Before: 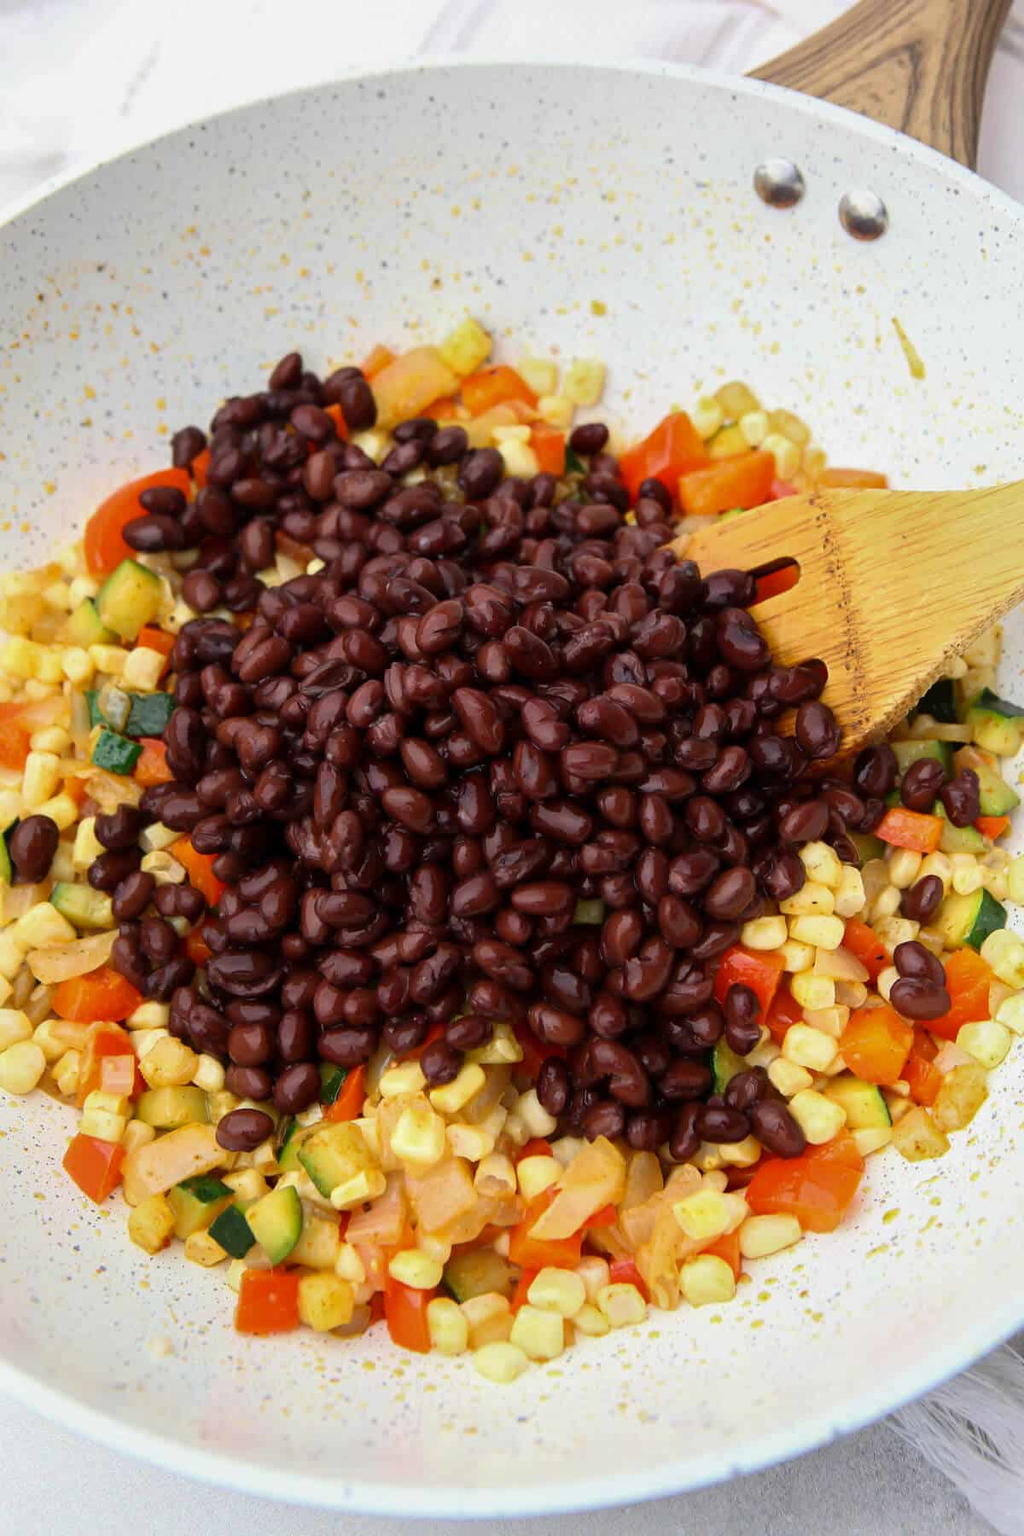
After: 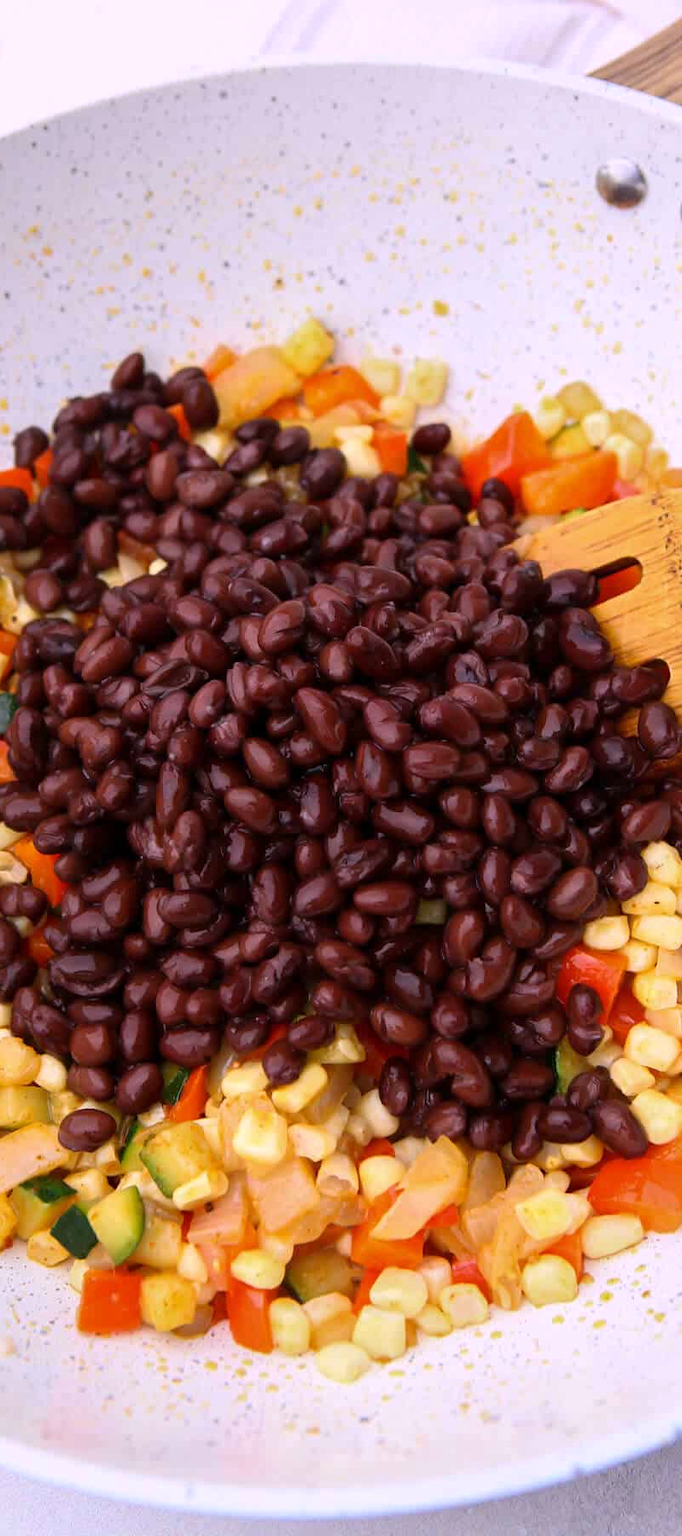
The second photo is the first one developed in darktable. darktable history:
crop and rotate: left 15.446%, right 17.836%
white balance: red 1.066, blue 1.119
